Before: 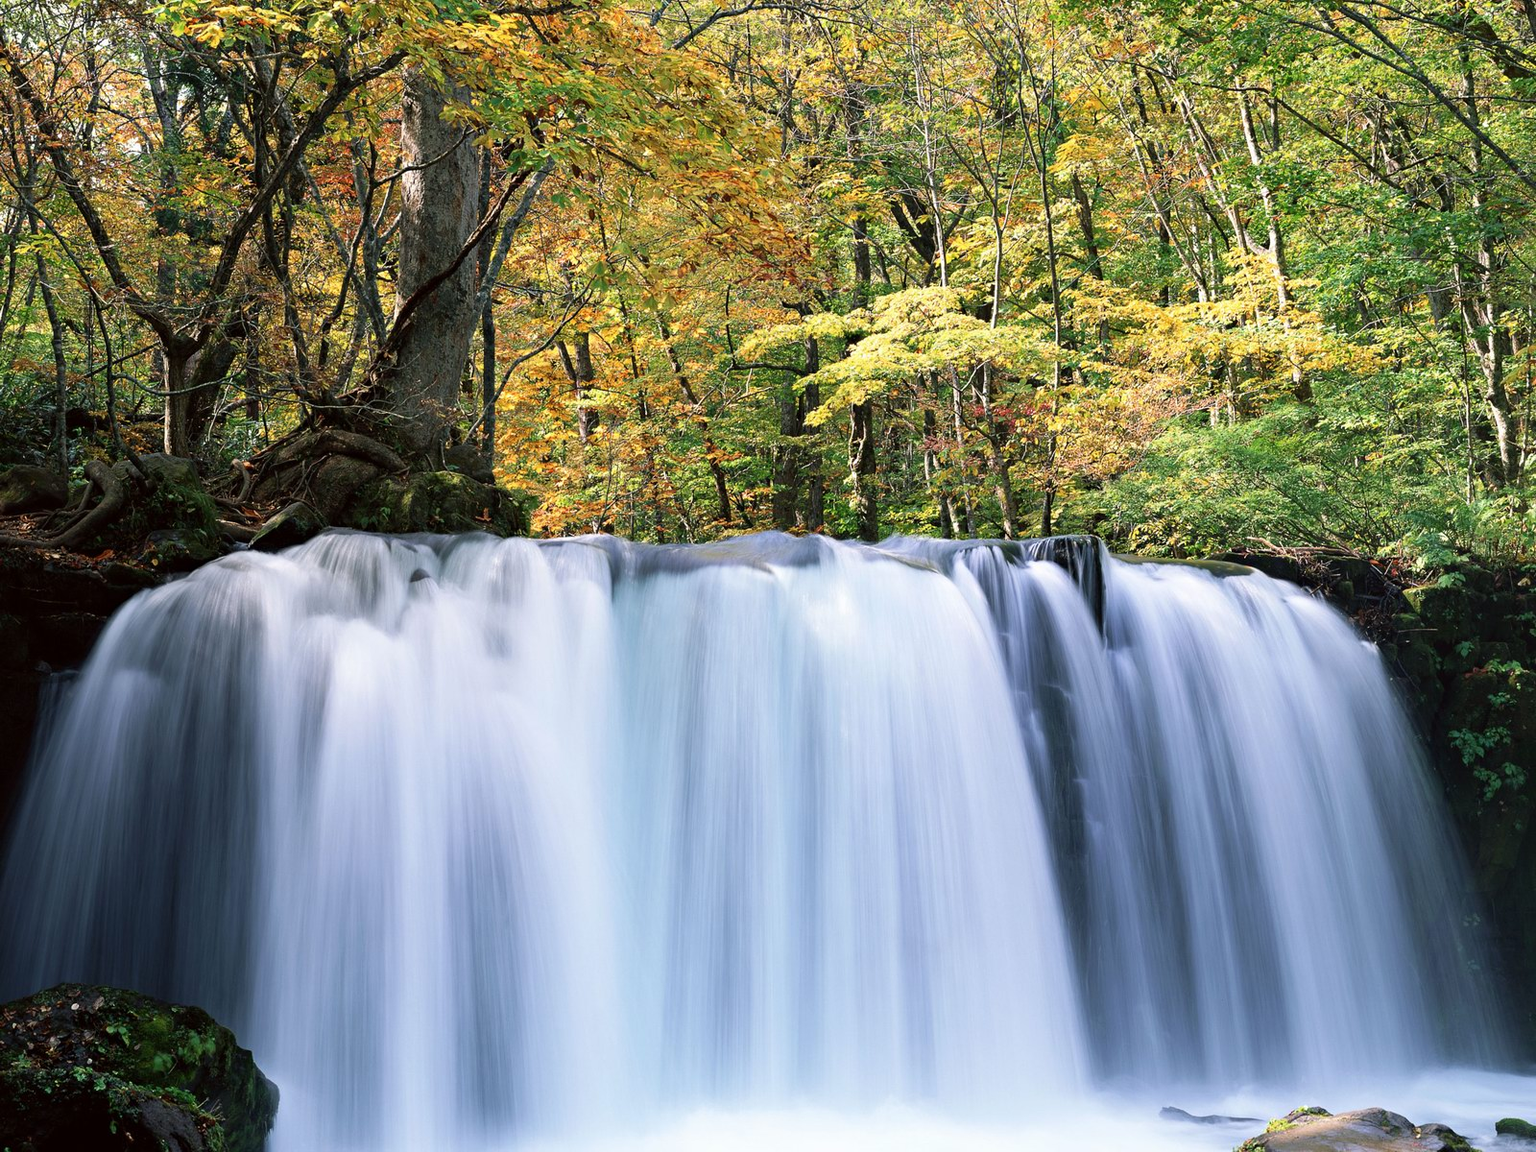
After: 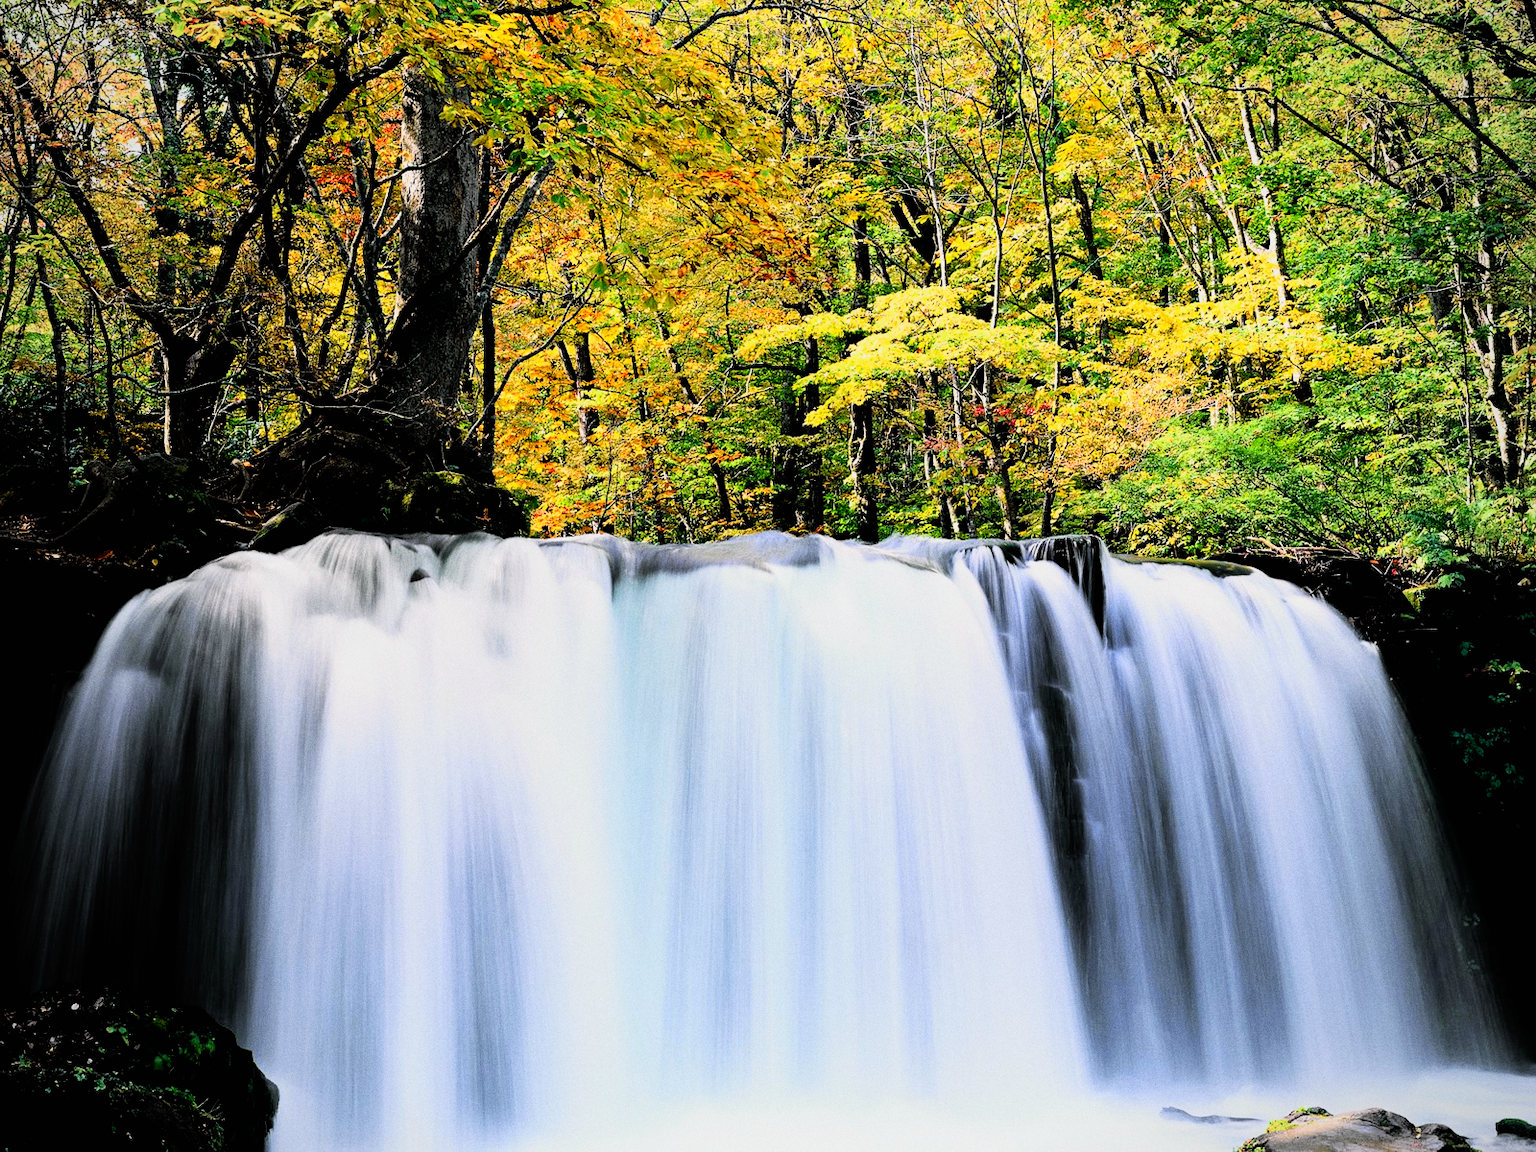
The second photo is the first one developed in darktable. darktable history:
vignetting: fall-off radius 81.94%
exposure: black level correction 0.011, exposure -0.478 EV, compensate highlight preservation false
tone equalizer: on, module defaults
contrast brightness saturation: contrast 0.2, brightness 0.16, saturation 0.22
grain: coarseness 0.09 ISO
filmic rgb: black relative exposure -5 EV, hardness 2.88, contrast 1.2
tone curve: curves: ch0 [(0, 0) (0.062, 0.037) (0.142, 0.138) (0.359, 0.419) (0.469, 0.544) (0.634, 0.722) (0.839, 0.909) (0.998, 0.978)]; ch1 [(0, 0) (0.437, 0.408) (0.472, 0.47) (0.502, 0.503) (0.527, 0.523) (0.559, 0.573) (0.608, 0.665) (0.669, 0.748) (0.859, 0.899) (1, 1)]; ch2 [(0, 0) (0.33, 0.301) (0.421, 0.443) (0.473, 0.498) (0.502, 0.5) (0.535, 0.531) (0.575, 0.603) (0.608, 0.667) (1, 1)], color space Lab, independent channels, preserve colors none
